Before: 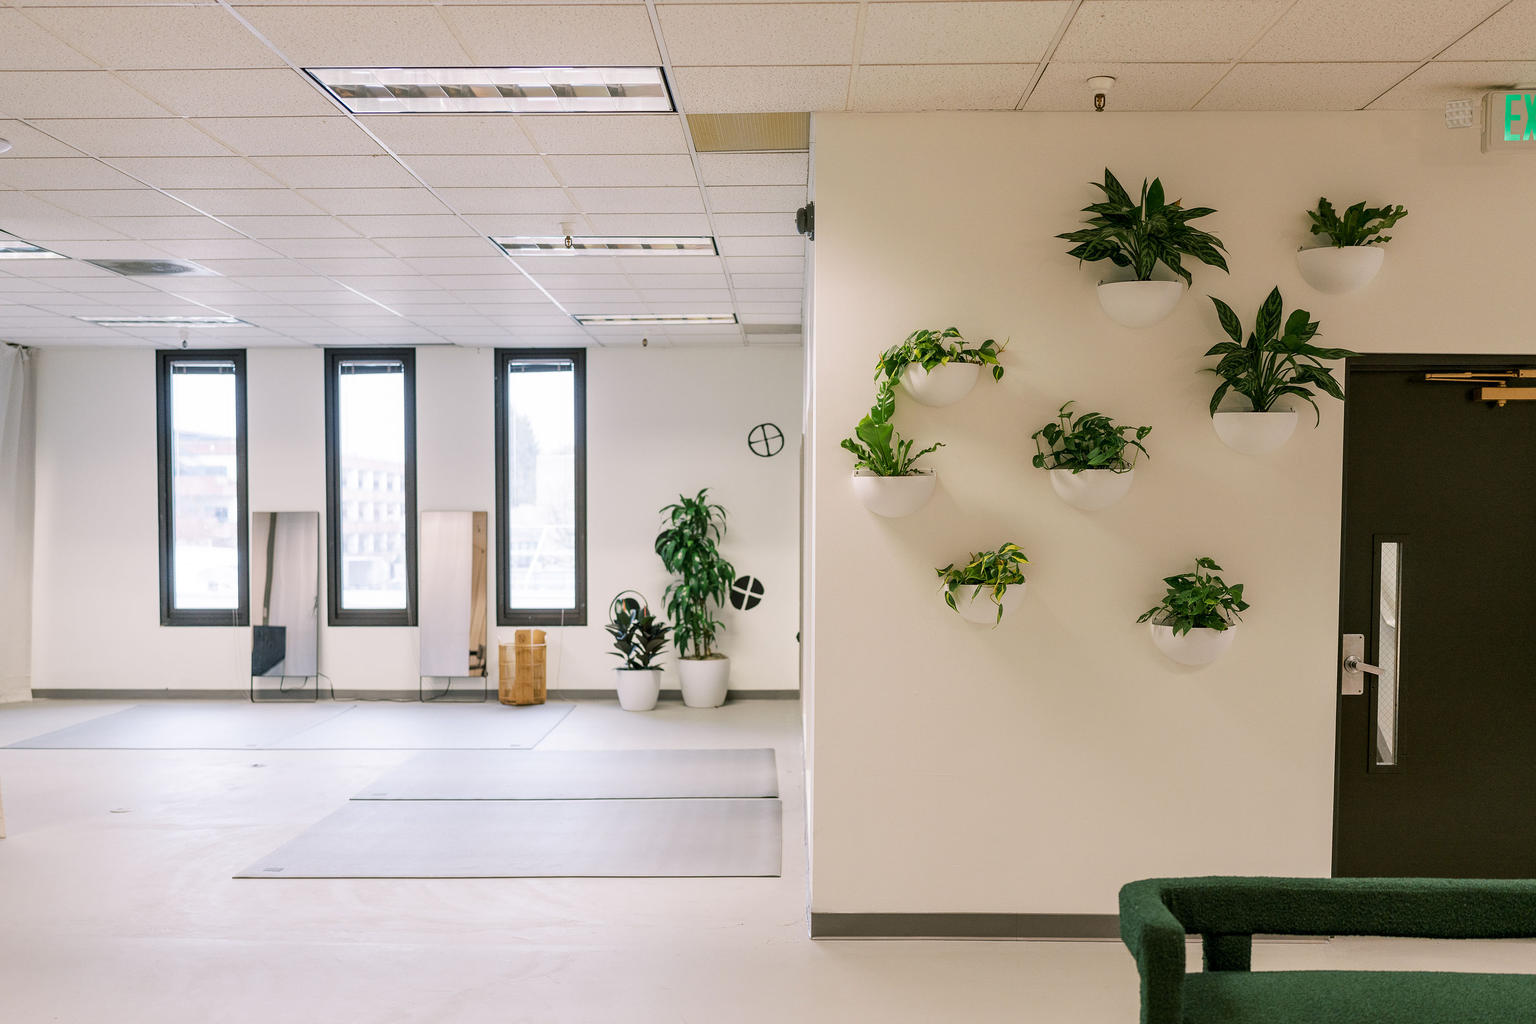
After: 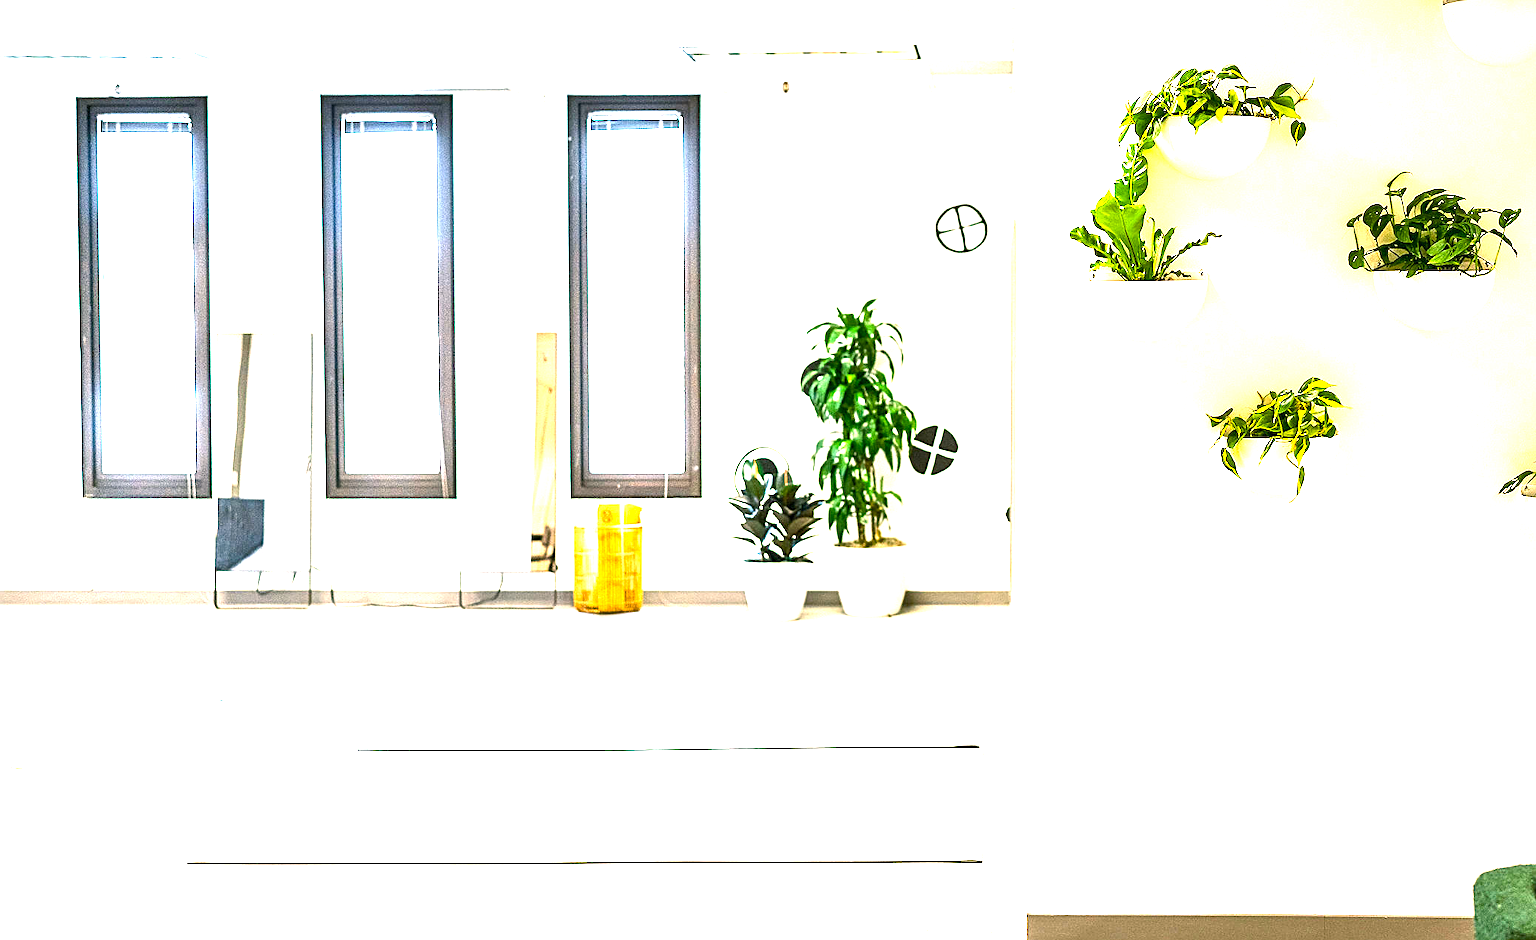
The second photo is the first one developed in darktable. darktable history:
crop: left 6.754%, top 27.642%, right 24.302%, bottom 9.009%
color balance rgb: highlights gain › chroma 1.381%, highlights gain › hue 51.39°, perceptual saturation grading › global saturation 36.154%, perceptual saturation grading › shadows 35.602%, perceptual brilliance grading › global brilliance -17.668%, perceptual brilliance grading › highlights 28.847%, global vibrance 9.679%
exposure: black level correction 0, exposure 1.952 EV, compensate highlight preservation false
sharpen: on, module defaults
